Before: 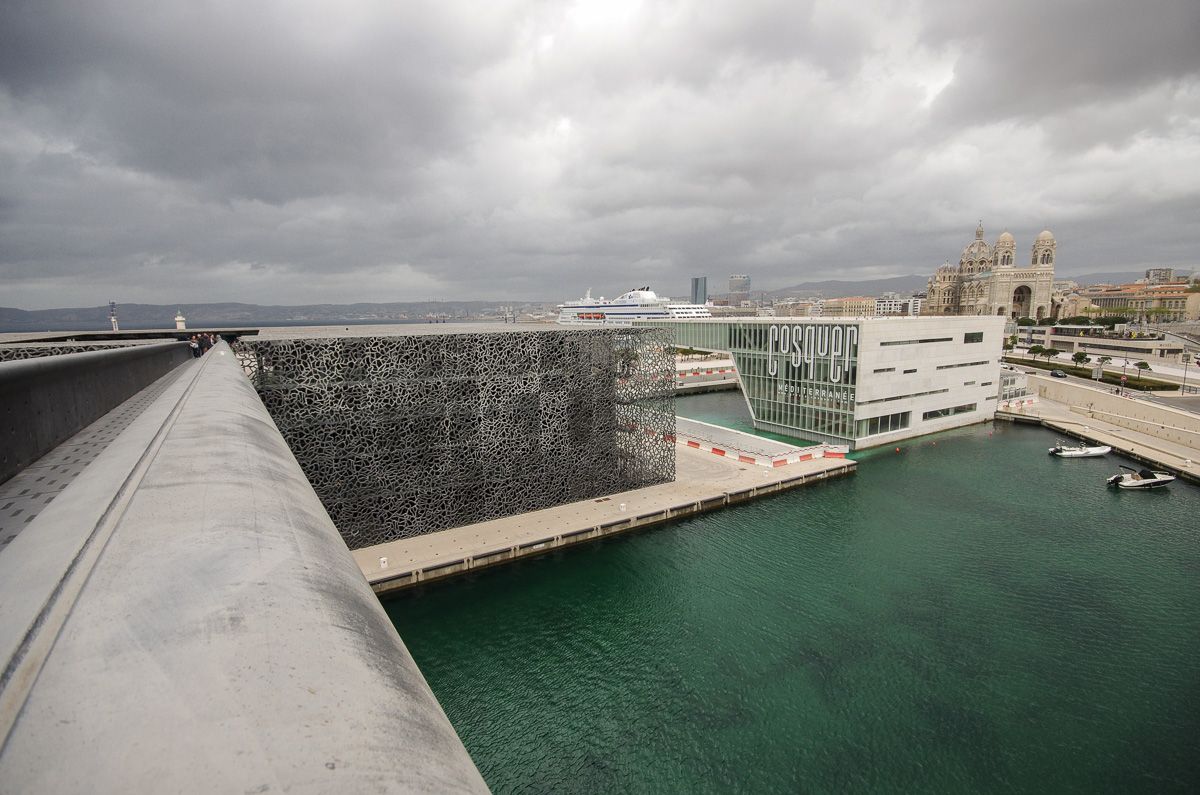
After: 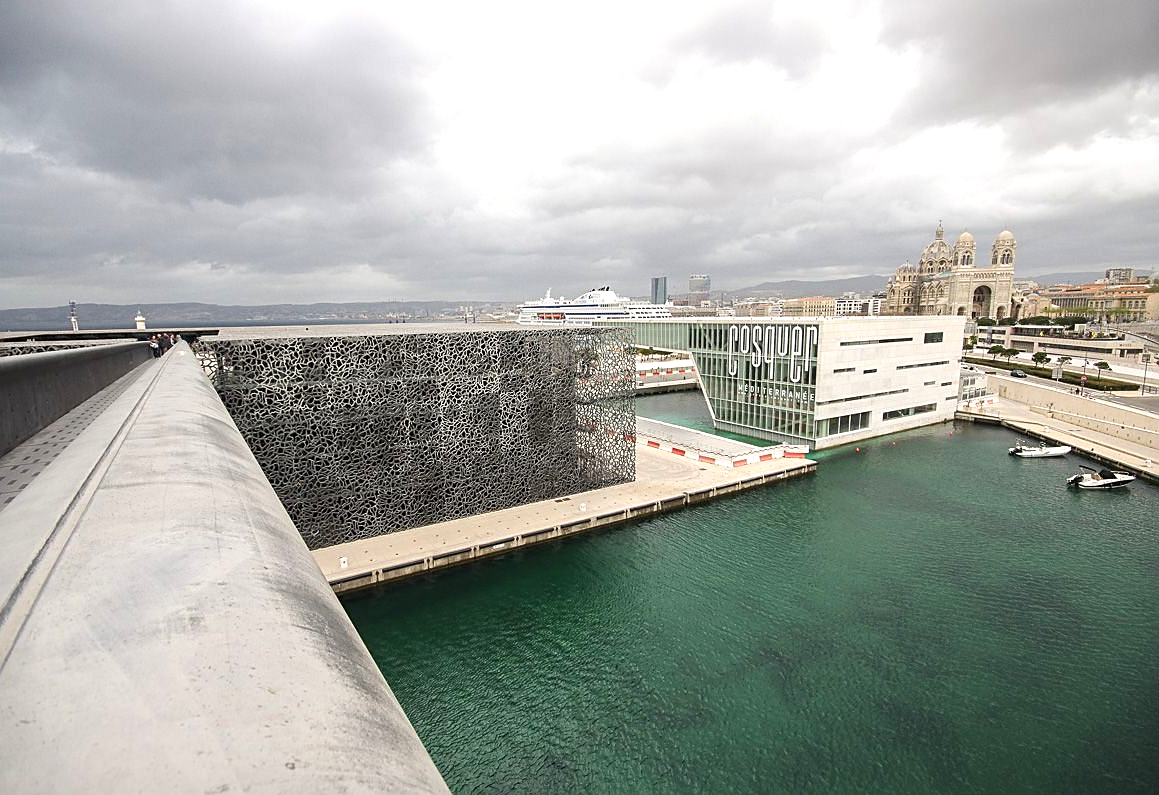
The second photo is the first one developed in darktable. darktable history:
sharpen: radius 1.944
exposure: black level correction 0, exposure 0.597 EV, compensate highlight preservation false
crop and rotate: left 3.348%
